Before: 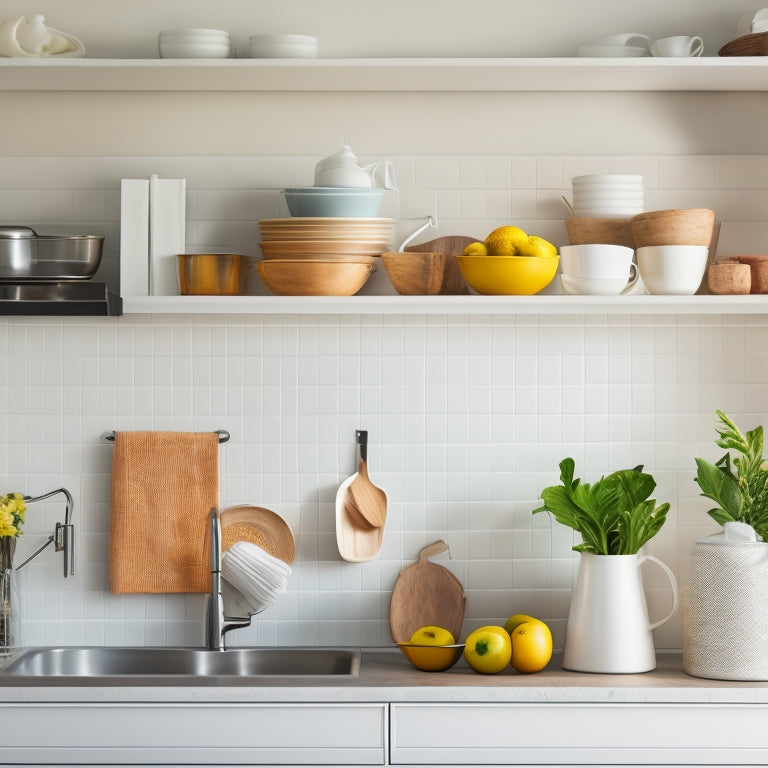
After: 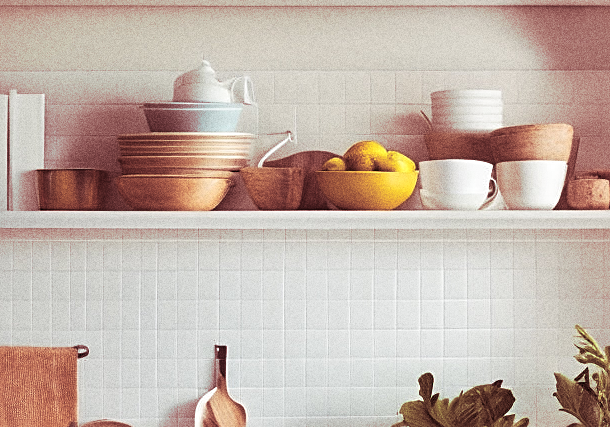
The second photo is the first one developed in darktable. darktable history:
crop: left 18.38%, top 11.092%, right 2.134%, bottom 33.217%
exposure: exposure -0.021 EV, compensate highlight preservation false
split-toning: highlights › saturation 0, balance -61.83
sharpen: on, module defaults
grain: coarseness 0.09 ISO, strength 40%
contrast brightness saturation: saturation -0.05
local contrast: mode bilateral grid, contrast 20, coarseness 50, detail 140%, midtone range 0.2
